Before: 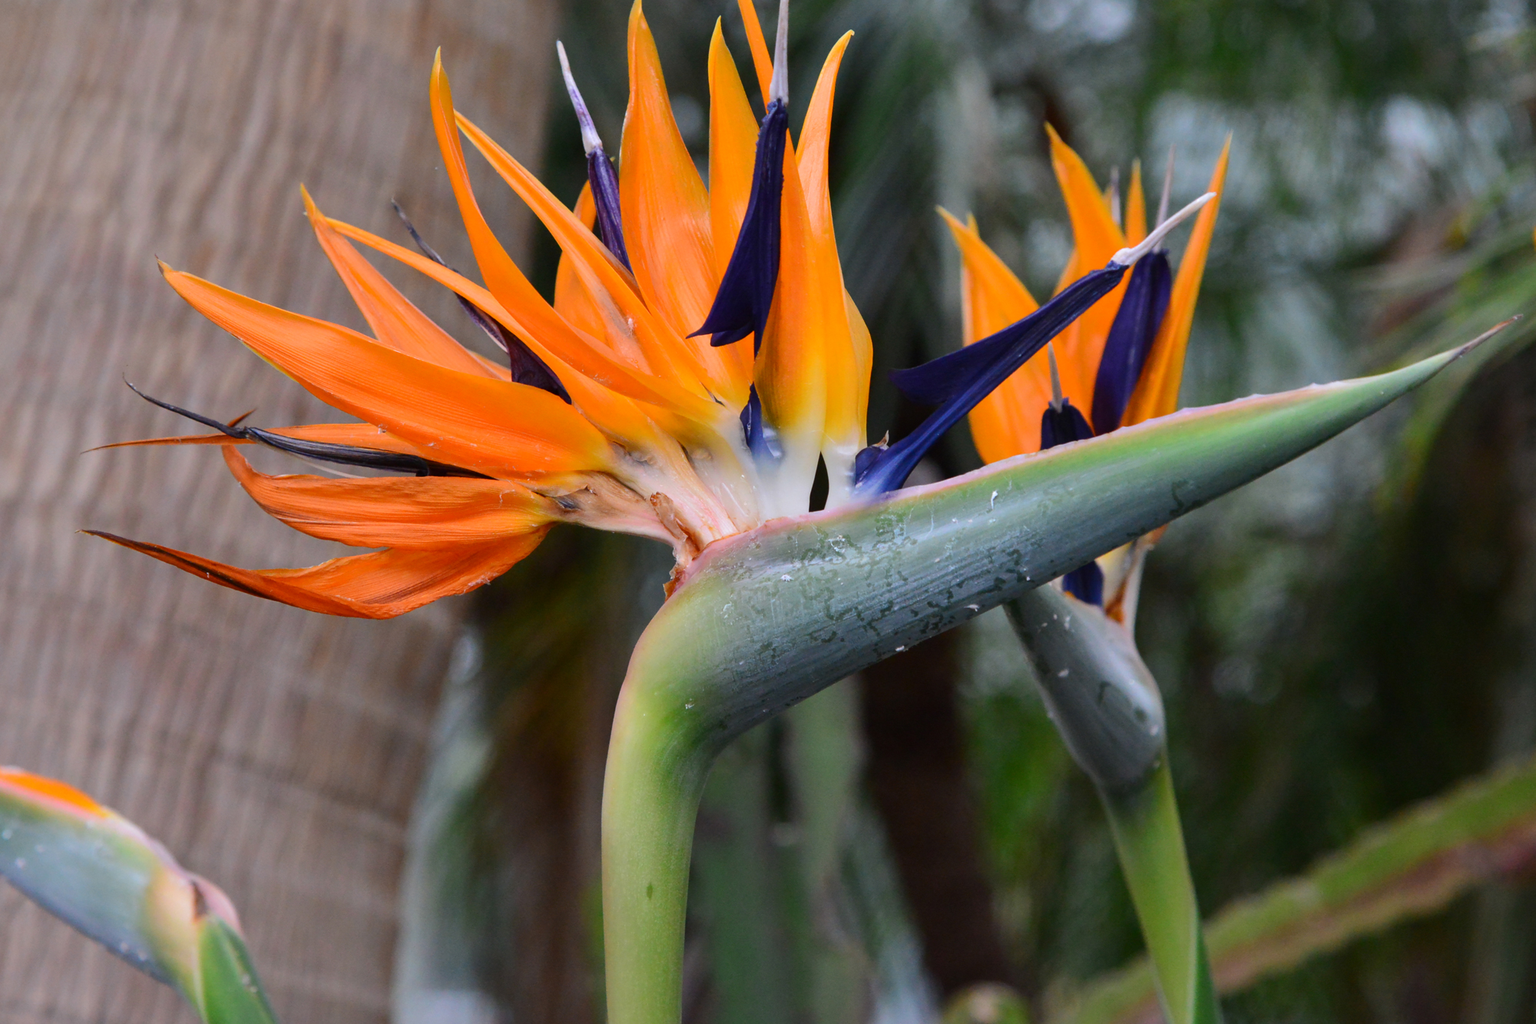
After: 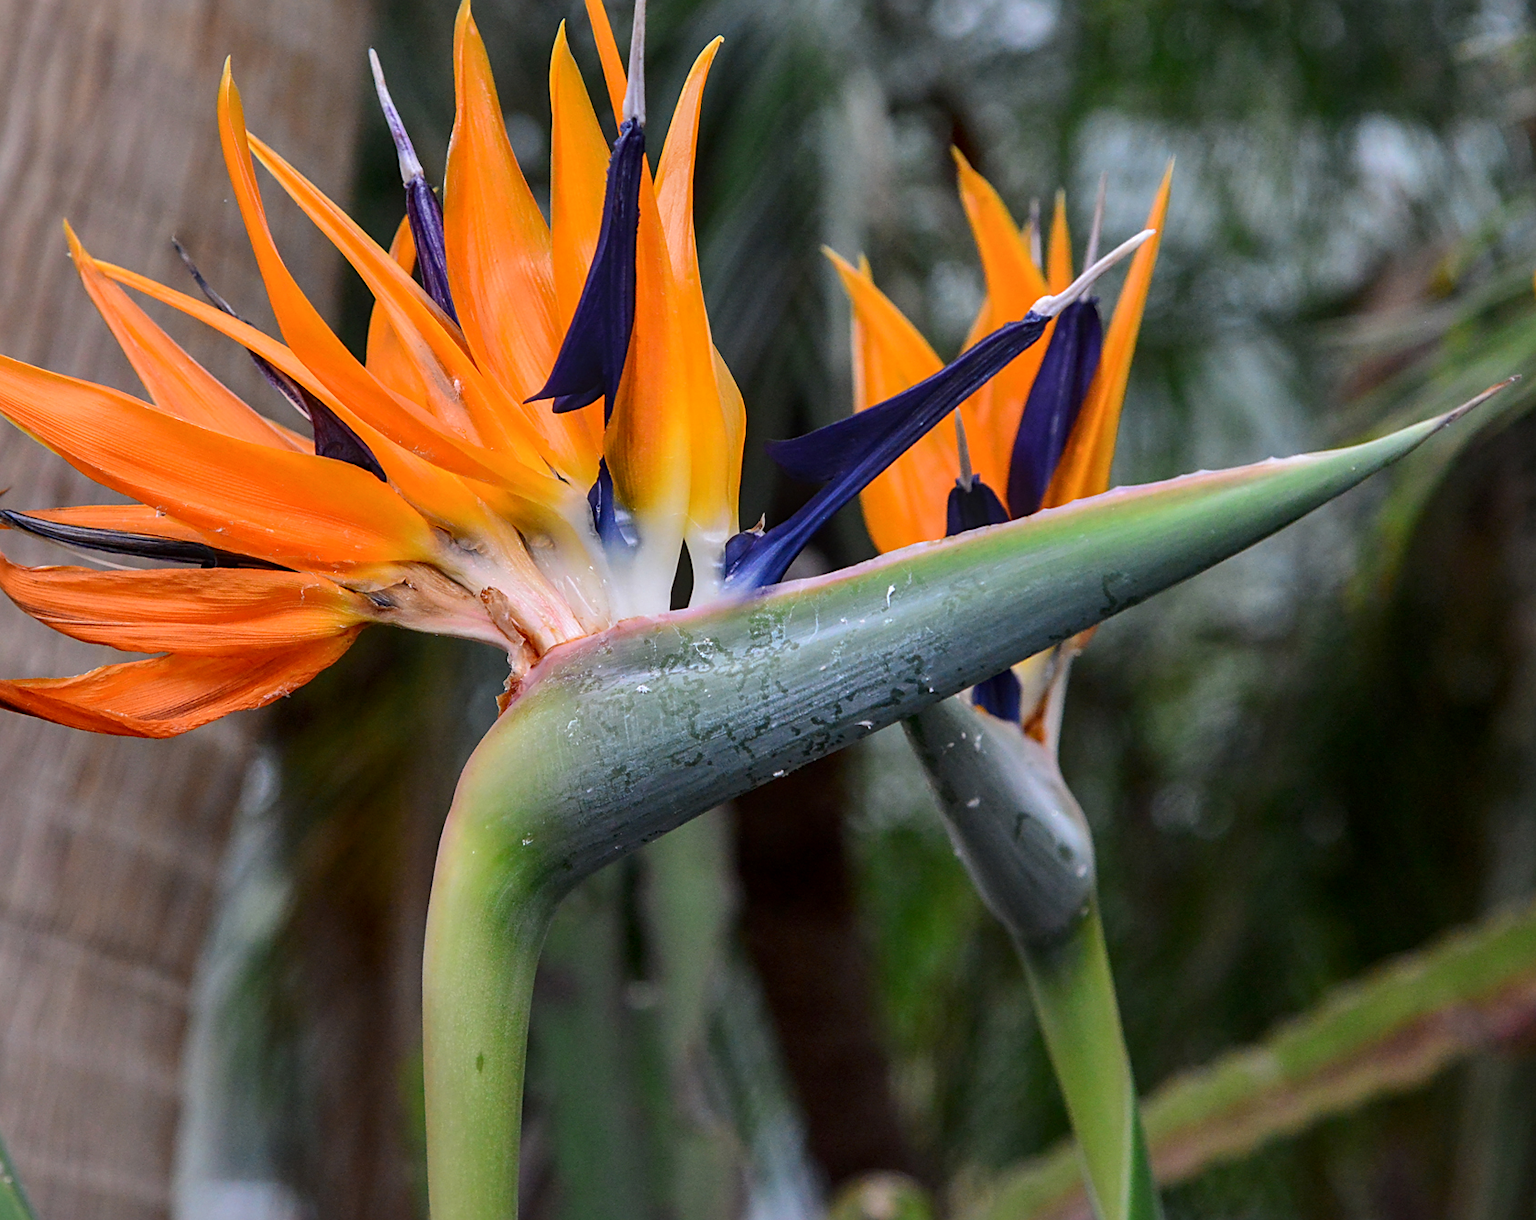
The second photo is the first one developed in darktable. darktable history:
sharpen: on, module defaults
crop: left 16.145%
local contrast: on, module defaults
tone equalizer: on, module defaults
